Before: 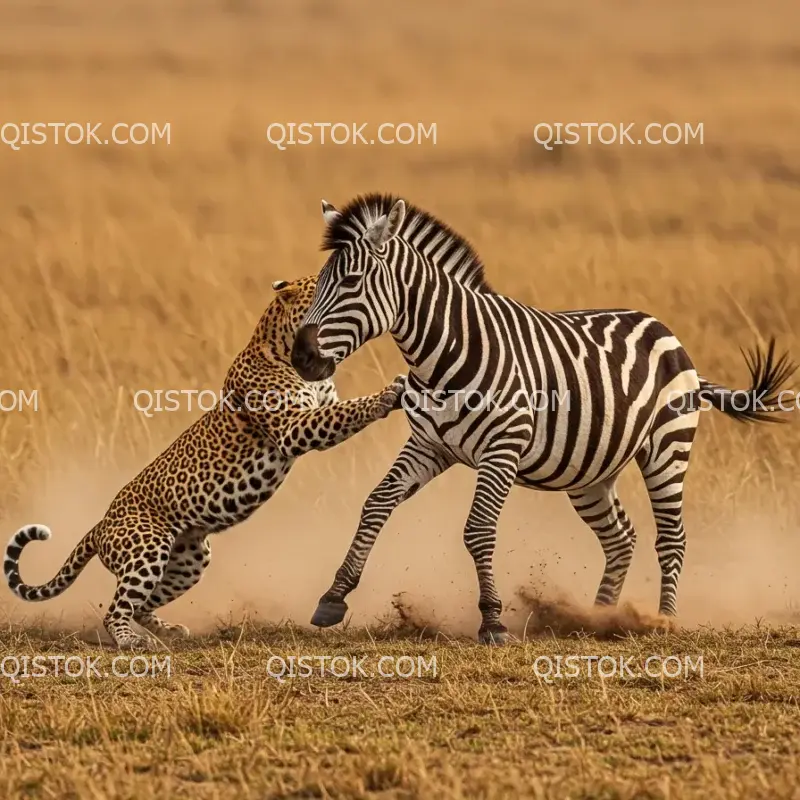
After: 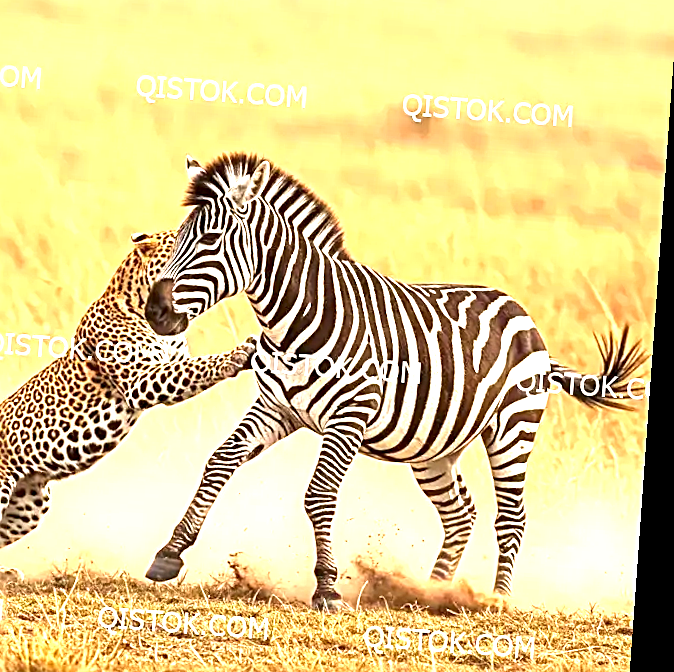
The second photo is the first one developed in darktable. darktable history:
rotate and perspective: rotation 4.1°, automatic cropping off
sharpen: radius 2.584, amount 0.688
exposure: exposure 2 EV, compensate highlight preservation false
crop and rotate: left 20.74%, top 7.912%, right 0.375%, bottom 13.378%
